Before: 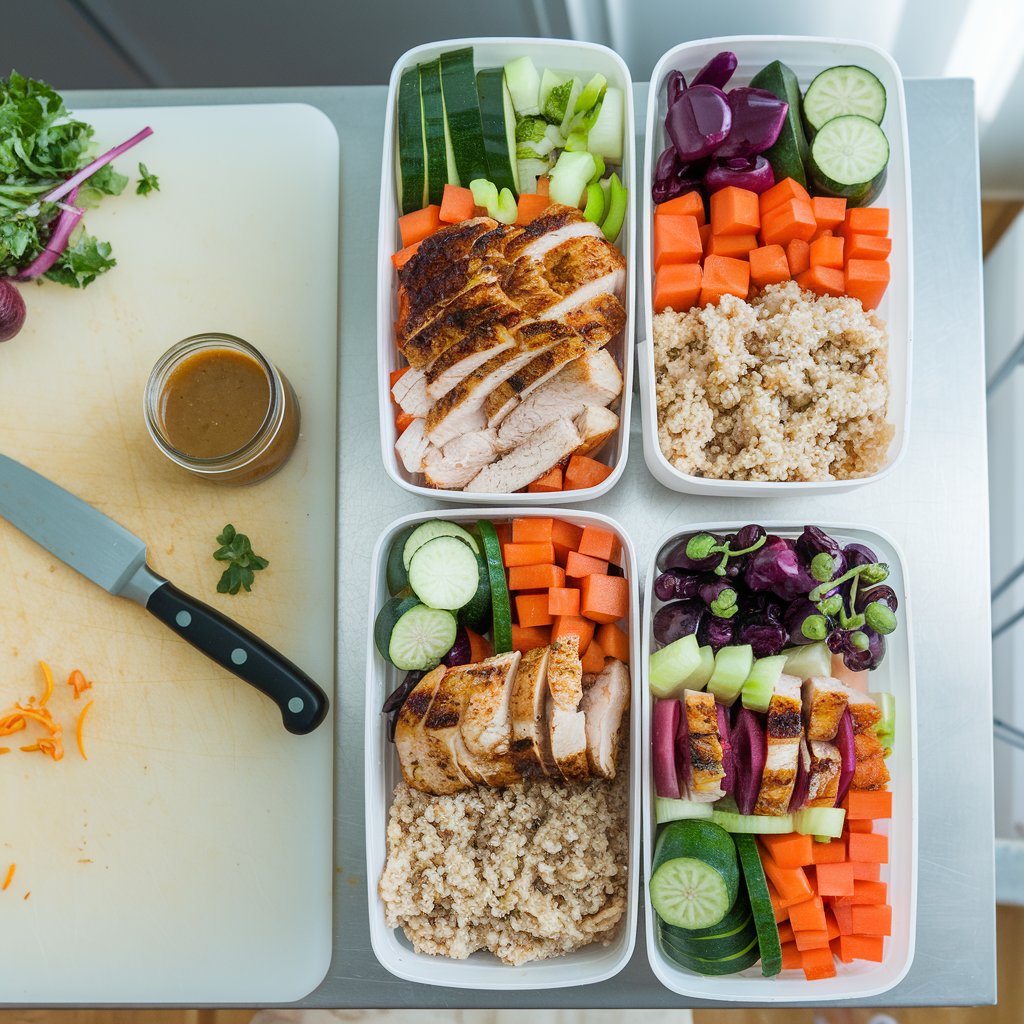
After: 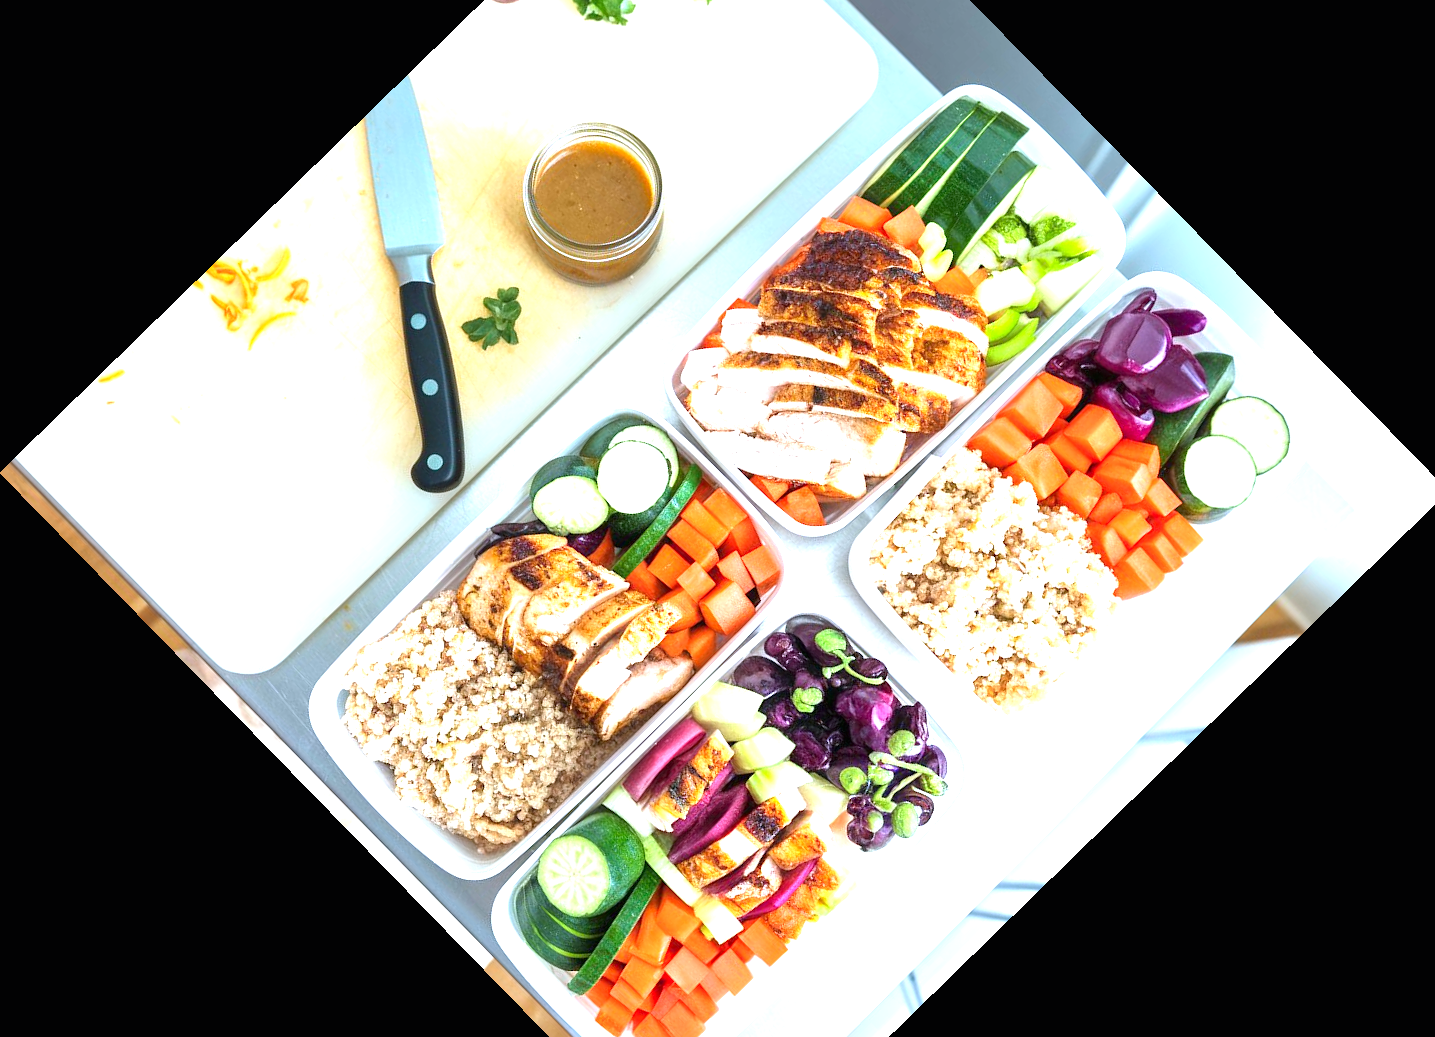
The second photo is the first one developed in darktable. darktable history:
contrast brightness saturation: saturation 0.099
crop and rotate: angle -45.73°, top 16.716%, right 0.852%, bottom 11.662%
exposure: black level correction 0, exposure 1.439 EV, compensate exposure bias true, compensate highlight preservation false
color calibration: illuminant as shot in camera, x 0.358, y 0.373, temperature 4628.91 K
